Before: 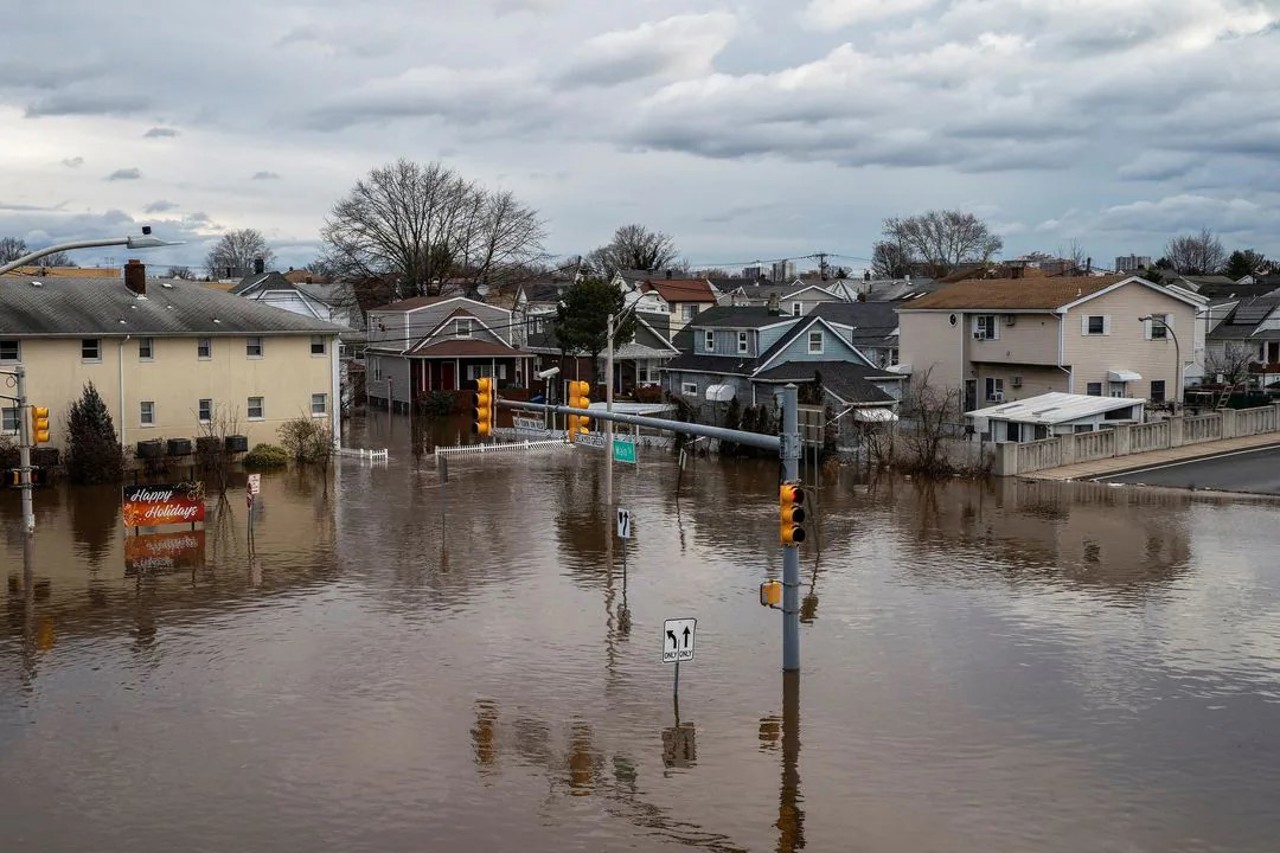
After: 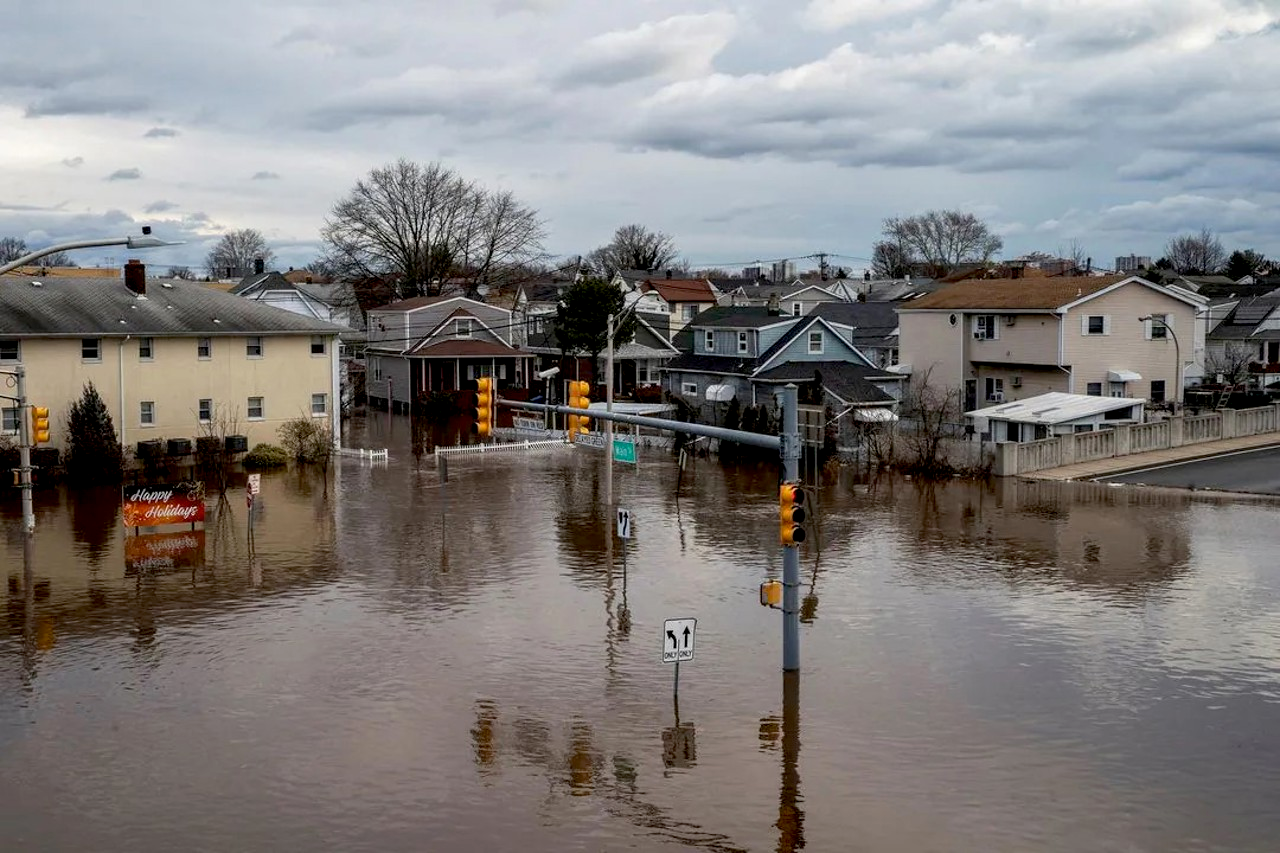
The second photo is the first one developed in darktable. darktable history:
exposure: black level correction 0.01, exposure 0.011 EV, compensate highlight preservation false
